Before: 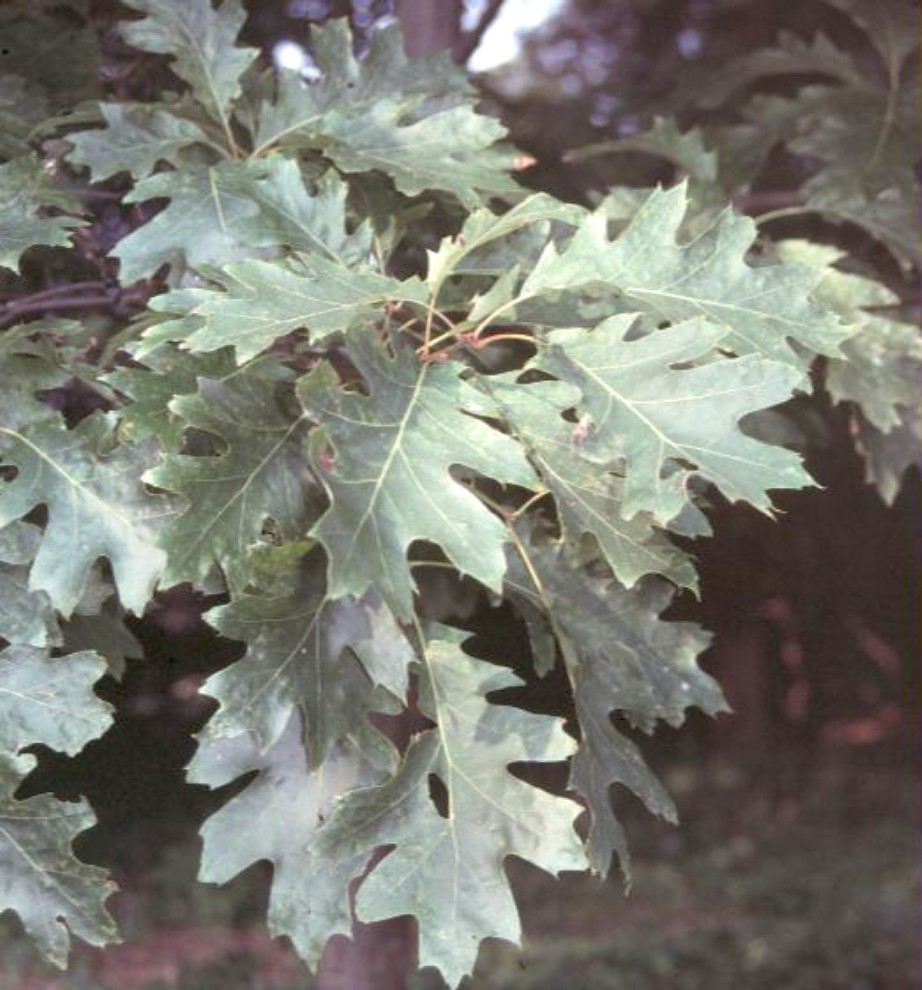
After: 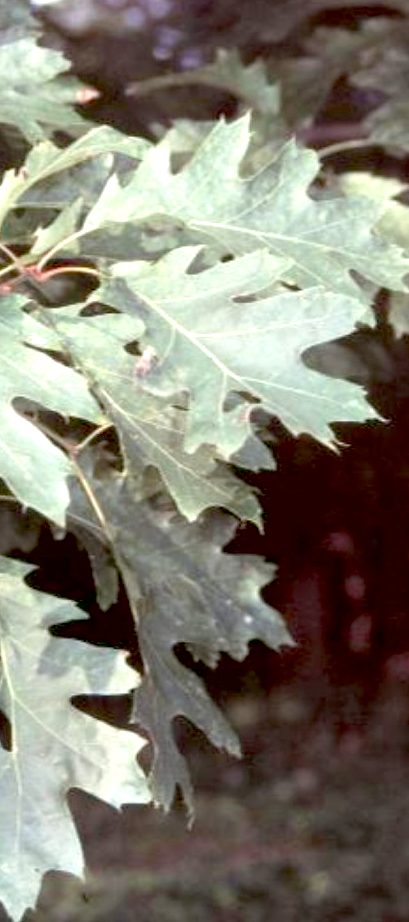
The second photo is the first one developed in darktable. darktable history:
crop: left 47.448%, top 6.782%, right 8.11%
exposure: black level correction 0.03, exposure 0.302 EV, compensate exposure bias true, compensate highlight preservation false
